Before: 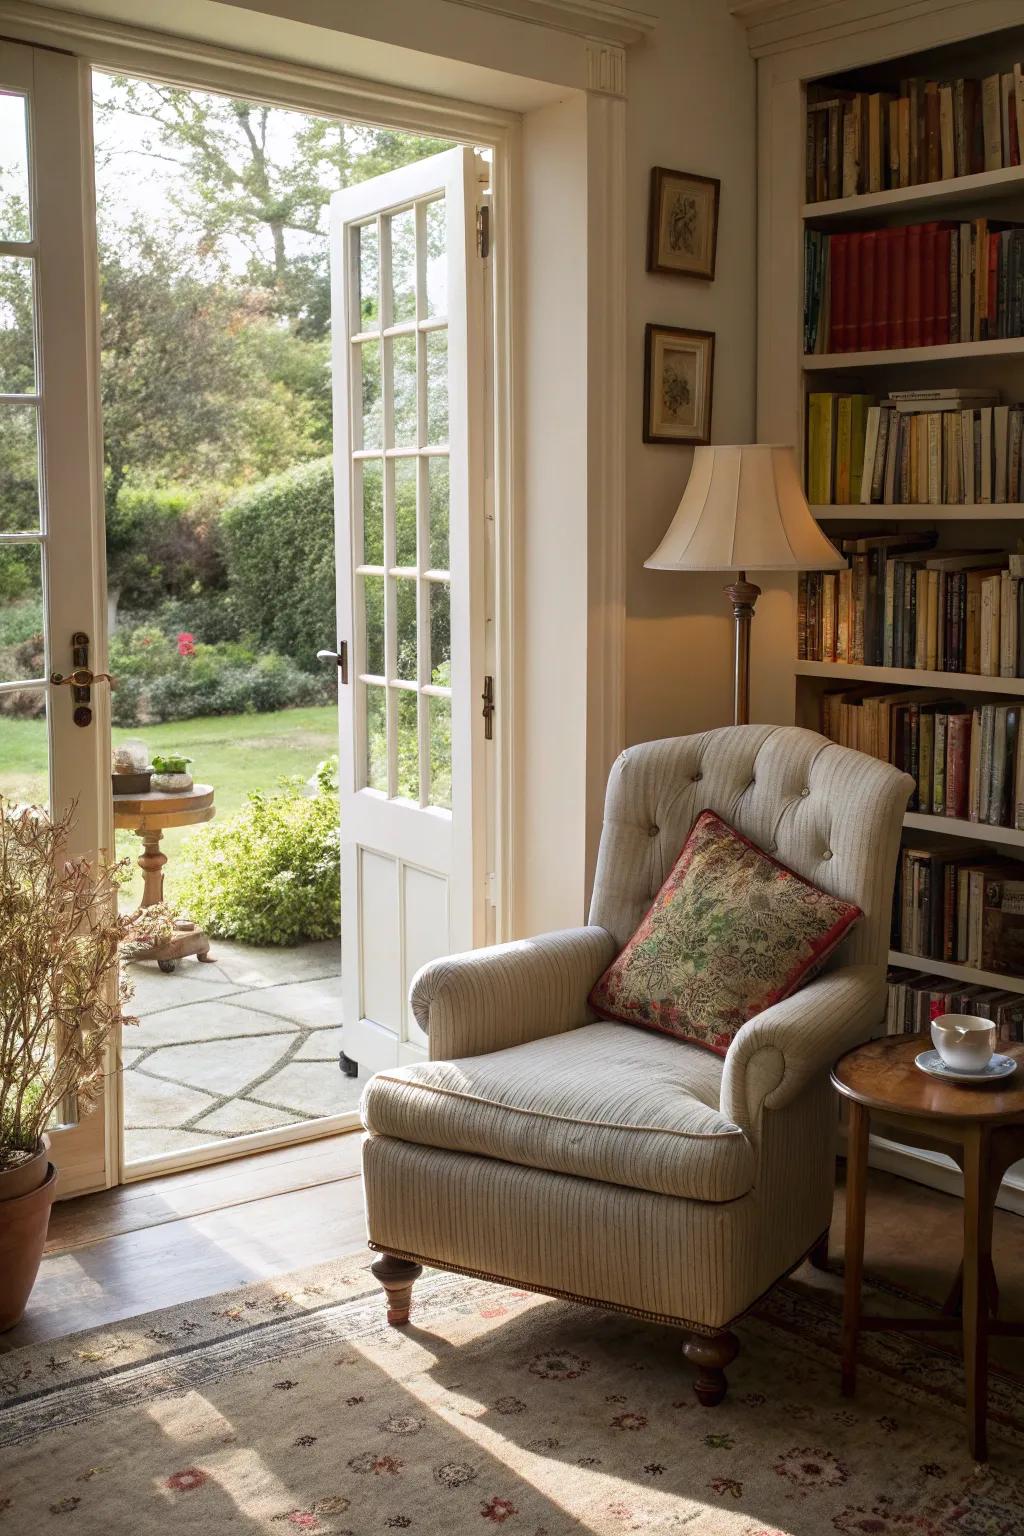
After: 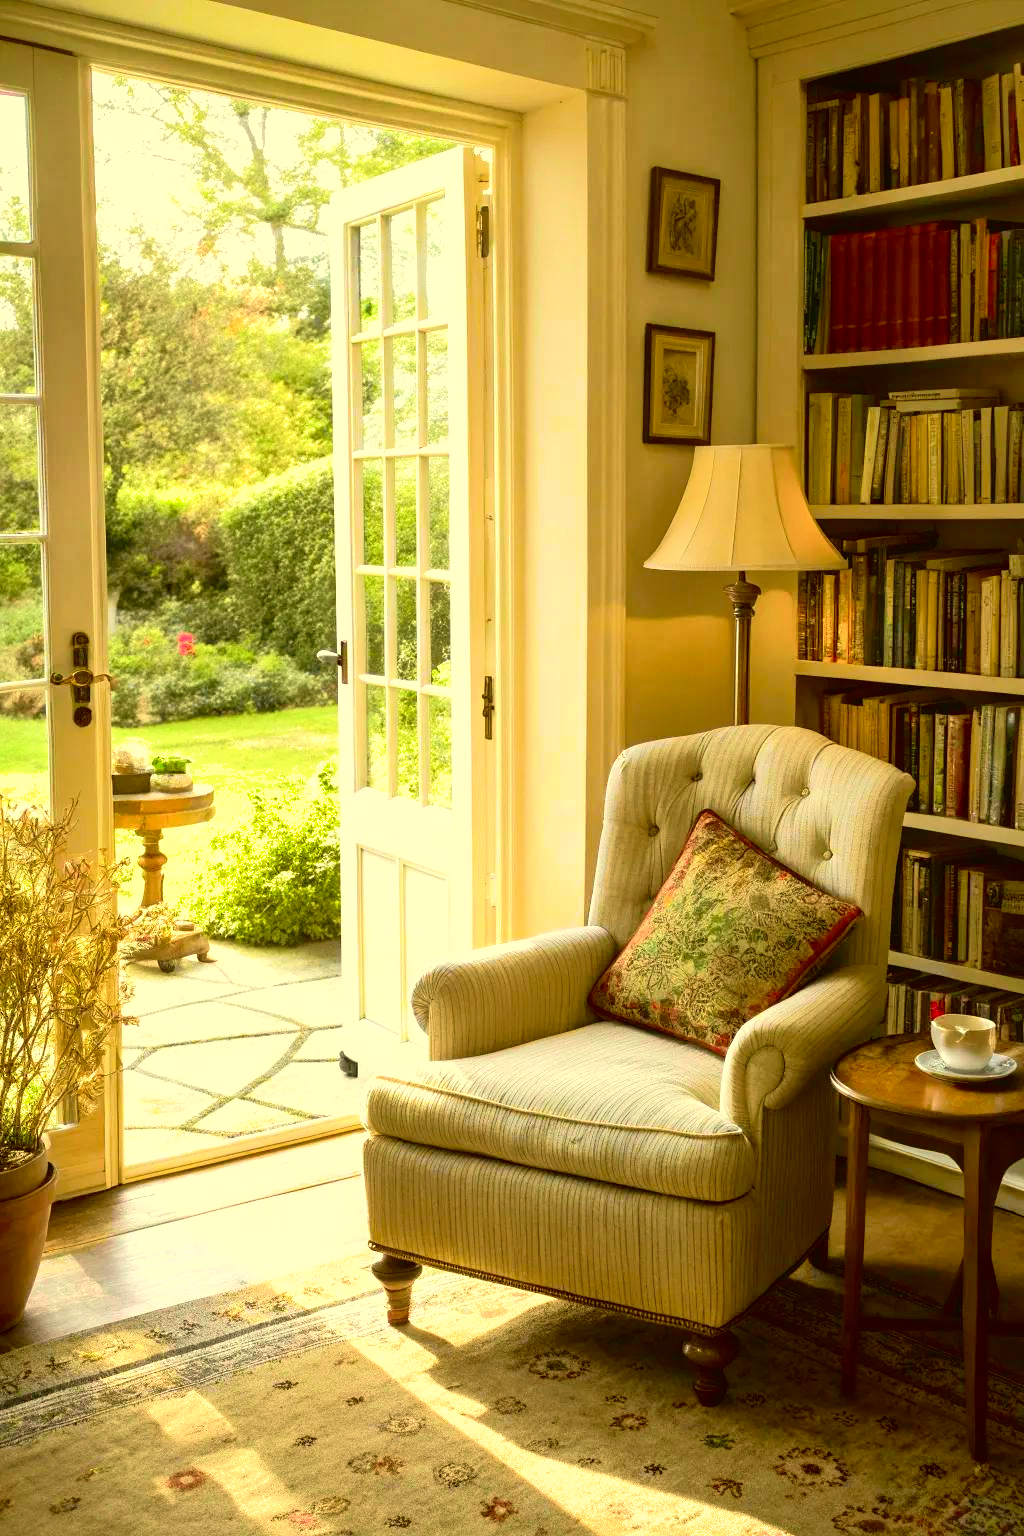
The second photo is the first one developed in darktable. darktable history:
exposure: exposure 0.579 EV, compensate highlight preservation false
color correction: highlights a* 0.152, highlights b* 29.54, shadows a* -0.318, shadows b* 21.48
tone curve: curves: ch0 [(0, 0.008) (0.081, 0.044) (0.177, 0.123) (0.283, 0.253) (0.416, 0.449) (0.495, 0.524) (0.661, 0.756) (0.796, 0.859) (1, 0.951)]; ch1 [(0, 0) (0.161, 0.092) (0.35, 0.33) (0.392, 0.392) (0.427, 0.426) (0.479, 0.472) (0.505, 0.5) (0.521, 0.524) (0.567, 0.564) (0.583, 0.588) (0.625, 0.627) (0.678, 0.733) (1, 1)]; ch2 [(0, 0) (0.346, 0.362) (0.404, 0.427) (0.502, 0.499) (0.531, 0.523) (0.544, 0.561) (0.58, 0.59) (0.629, 0.642) (0.717, 0.678) (1, 1)], color space Lab, independent channels, preserve colors none
shadows and highlights: on, module defaults
tone equalizer: -8 EV -0.447 EV, -7 EV -0.399 EV, -6 EV -0.315 EV, -5 EV -0.191 EV, -3 EV 0.248 EV, -2 EV 0.326 EV, -1 EV 0.396 EV, +0 EV 0.415 EV
